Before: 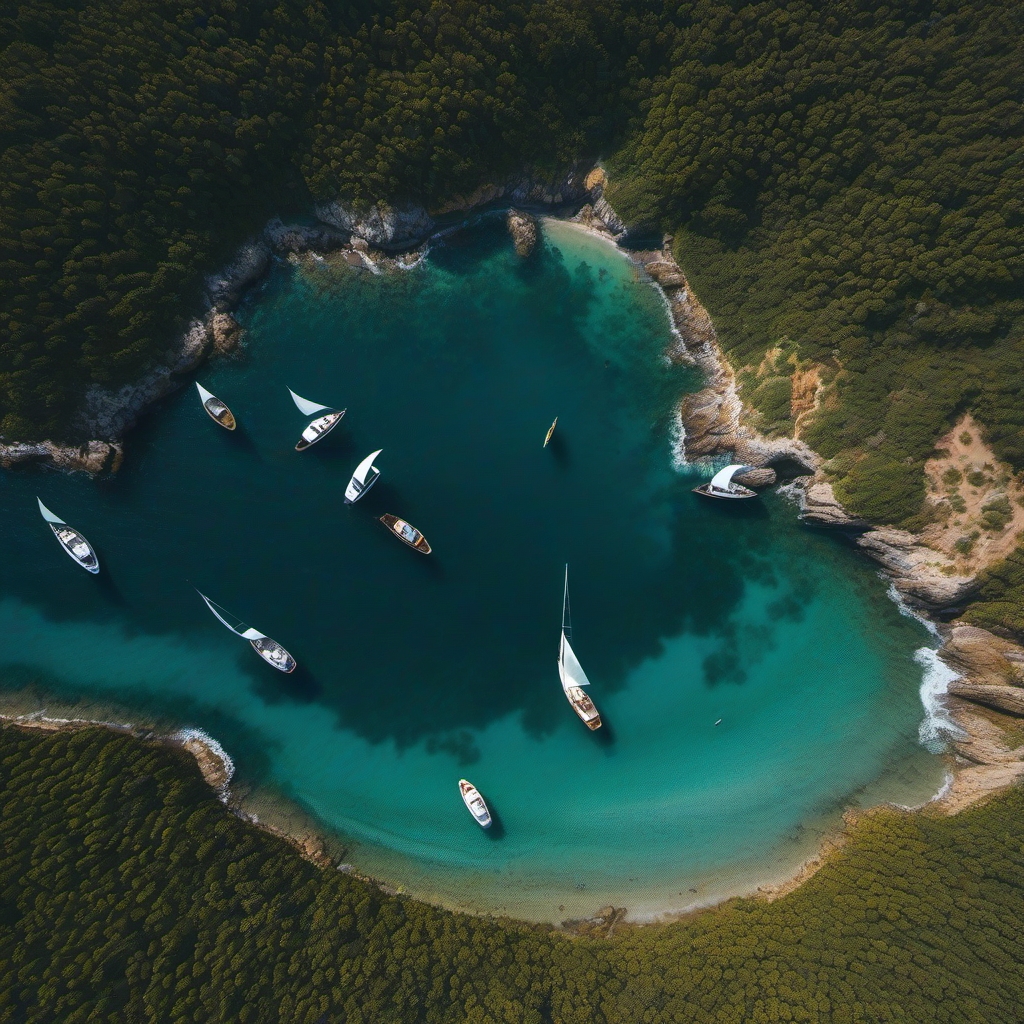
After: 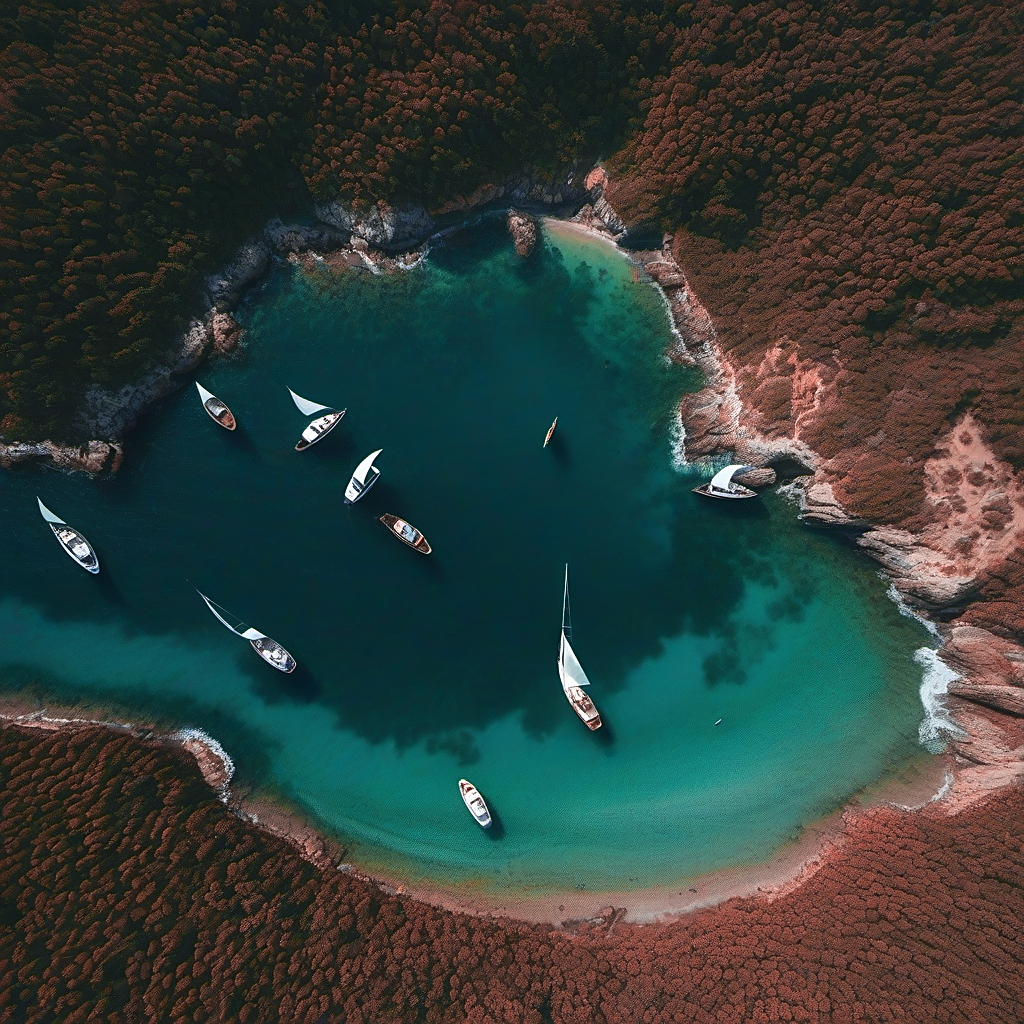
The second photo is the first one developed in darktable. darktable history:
color zones: curves: ch2 [(0, 0.5) (0.084, 0.497) (0.323, 0.335) (0.4, 0.497) (1, 0.5)], process mode strong
sharpen: on, module defaults
rotate and perspective: automatic cropping off
